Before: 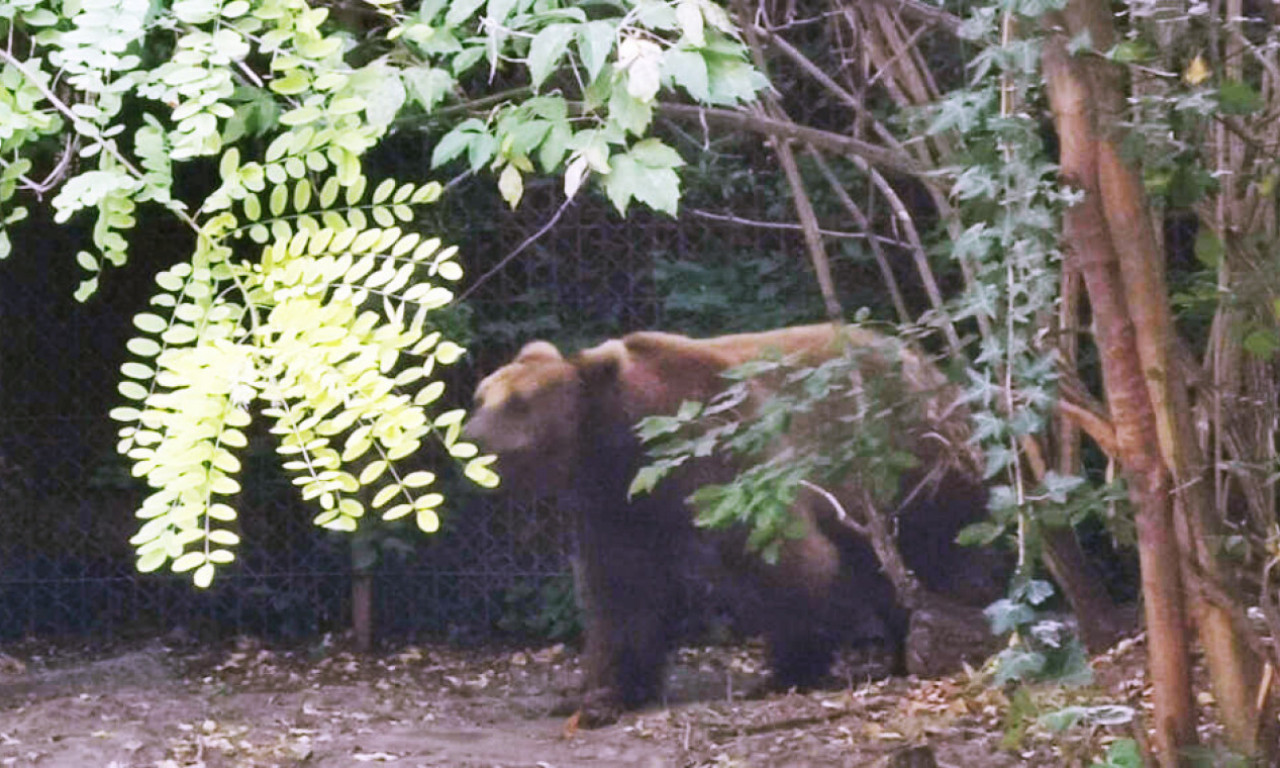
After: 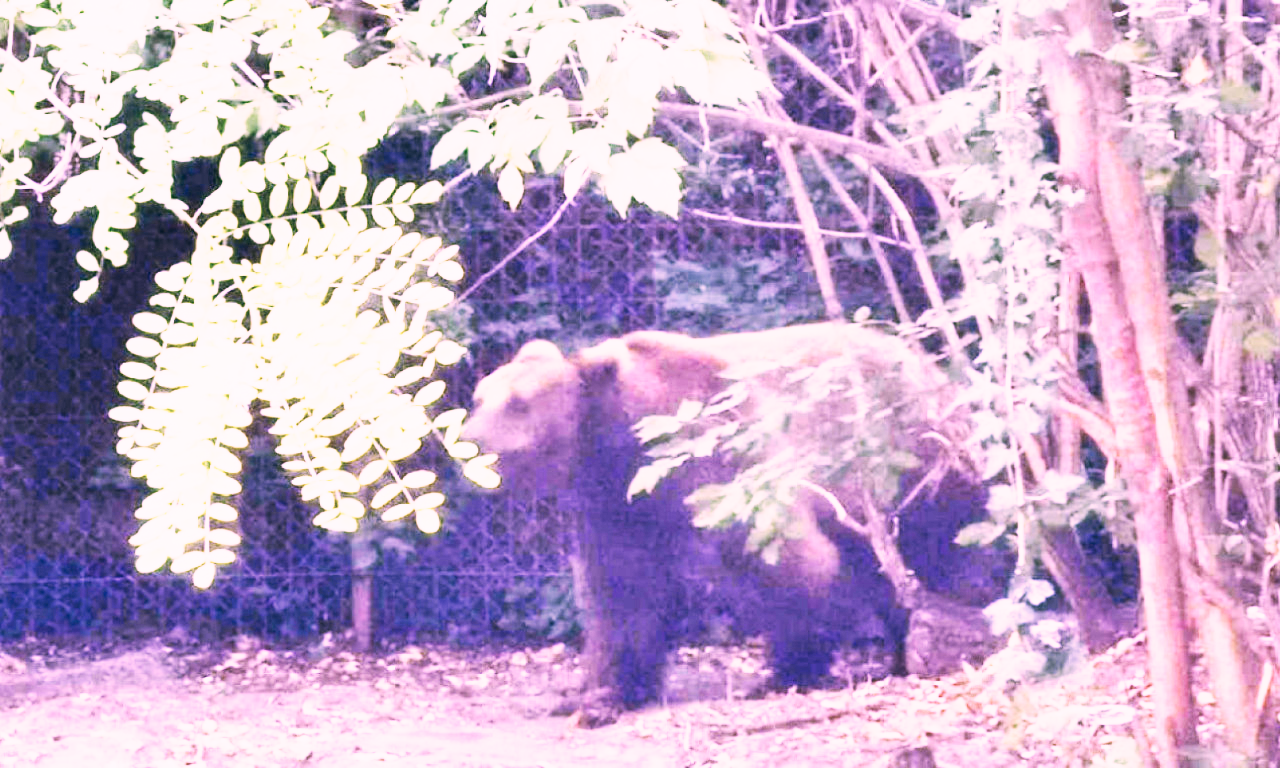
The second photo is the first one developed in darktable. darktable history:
color calibration: output R [1.107, -0.012, -0.003, 0], output B [0, 0, 1.308, 0], illuminant as shot in camera, x 0.385, y 0.38, temperature 3933.95 K
color correction: highlights a* 13.89, highlights b* 5.75, shadows a* -5.46, shadows b* -15.91, saturation 0.857
exposure: black level correction 0, exposure 0.897 EV, compensate exposure bias true, compensate highlight preservation false
base curve: curves: ch0 [(0, 0) (0.007, 0.004) (0.027, 0.03) (0.046, 0.07) (0.207, 0.54) (0.442, 0.872) (0.673, 0.972) (1, 1)], preserve colors none
